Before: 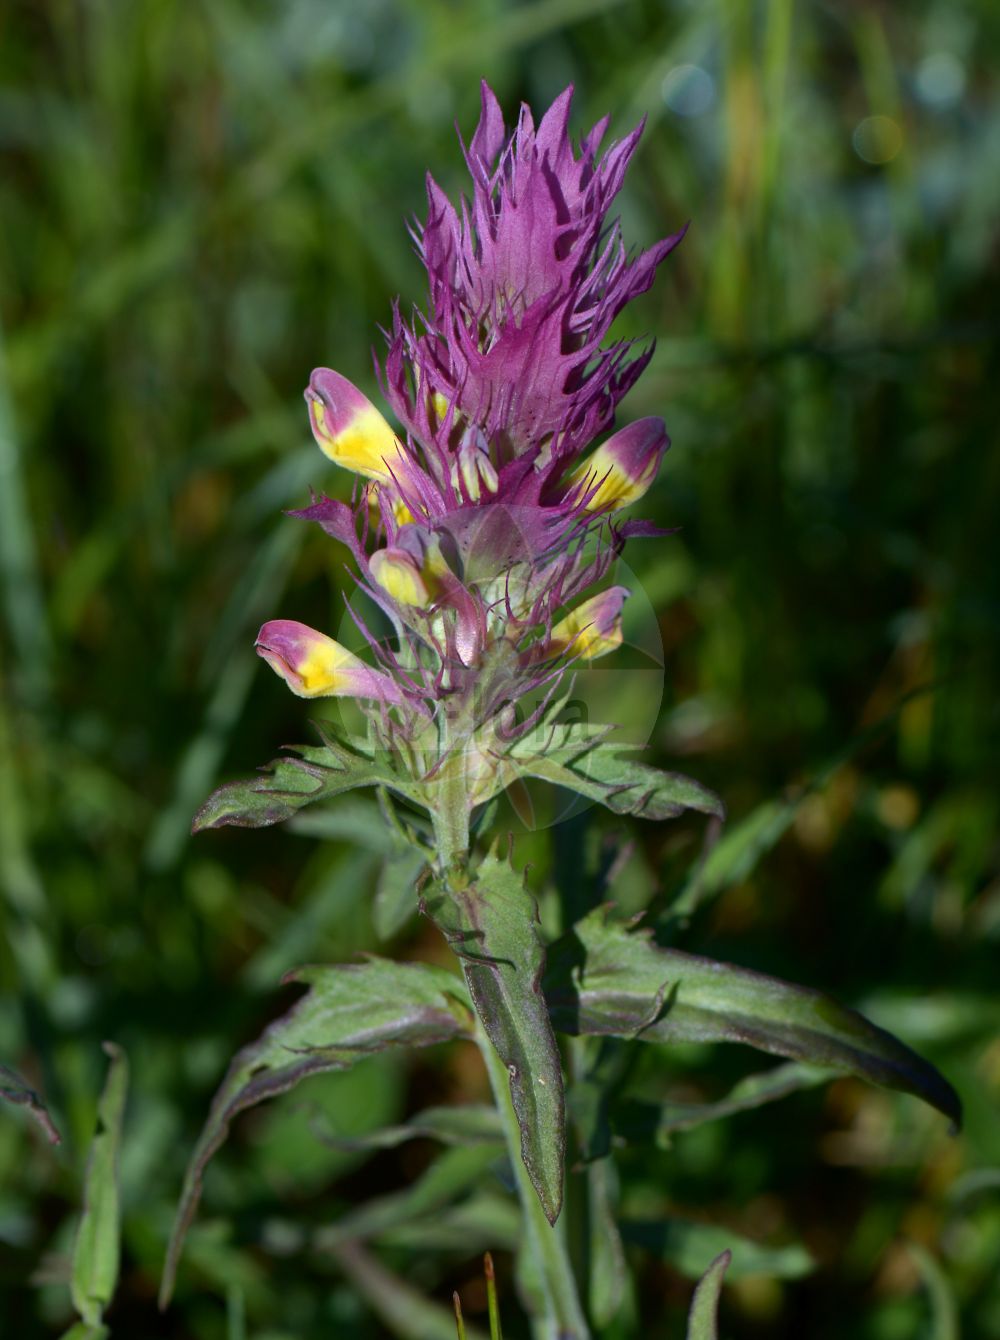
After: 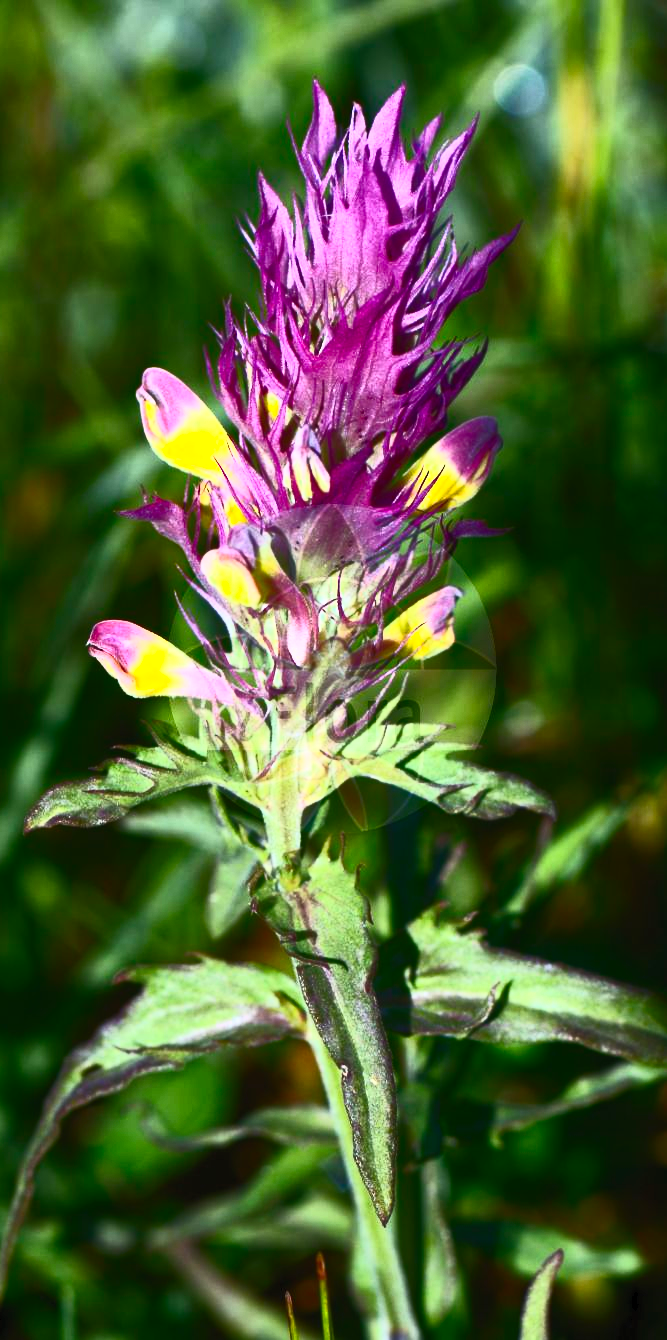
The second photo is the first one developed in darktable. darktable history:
crop: left 16.896%, right 16.362%
tone equalizer: on, module defaults
contrast brightness saturation: contrast 0.834, brightness 0.583, saturation 0.579
